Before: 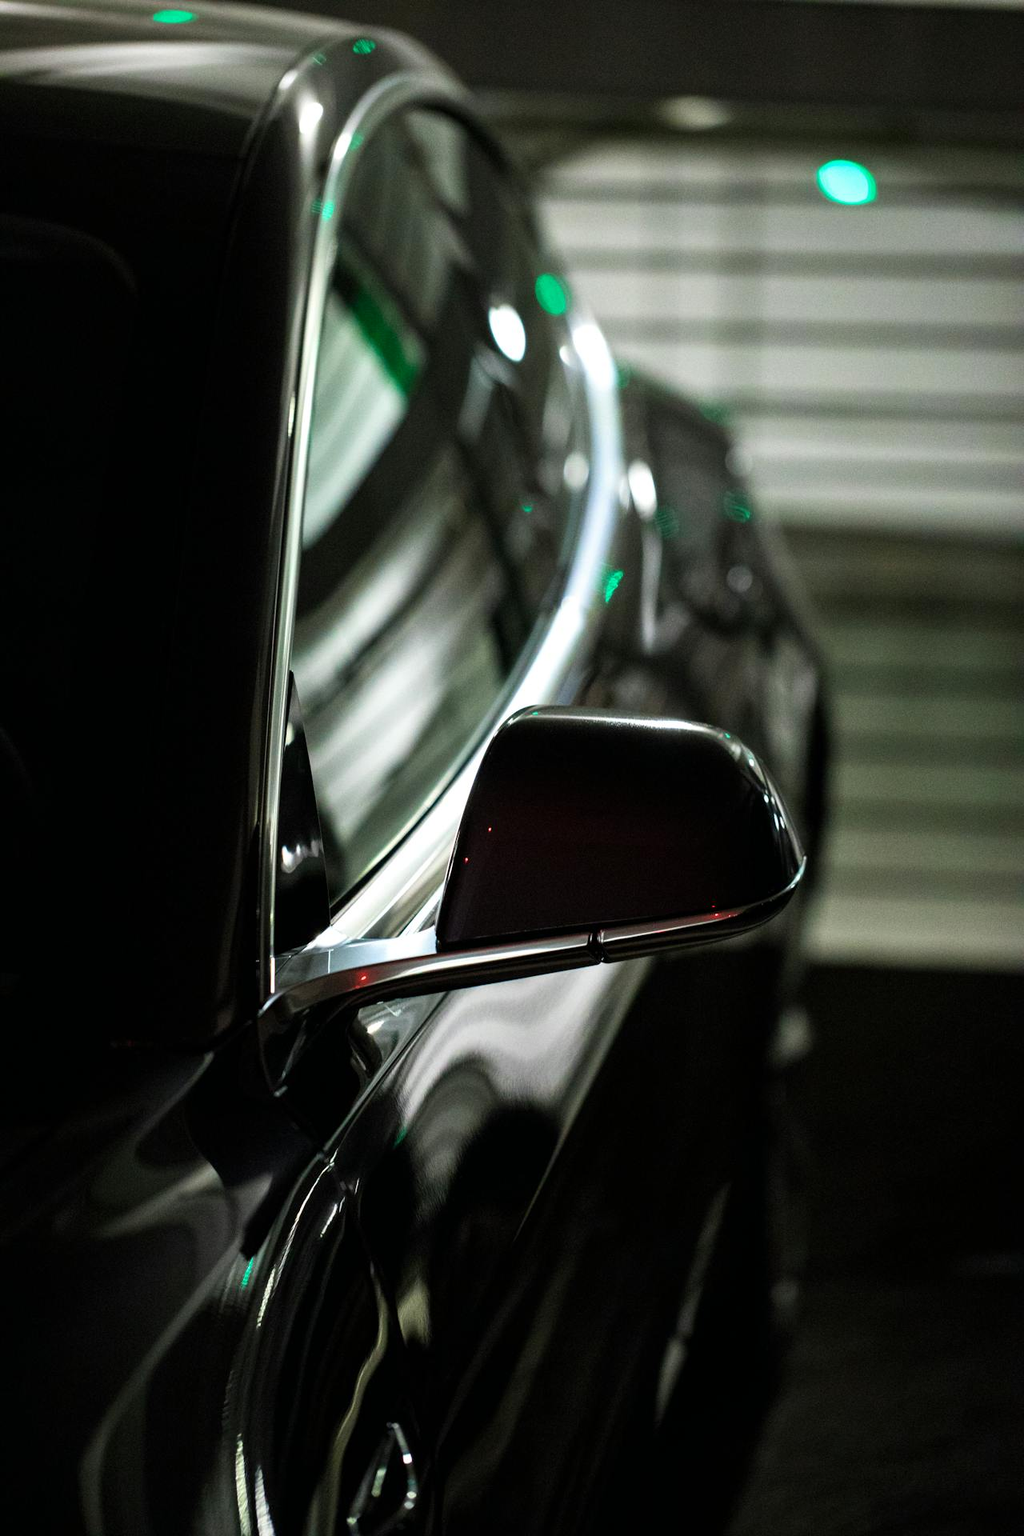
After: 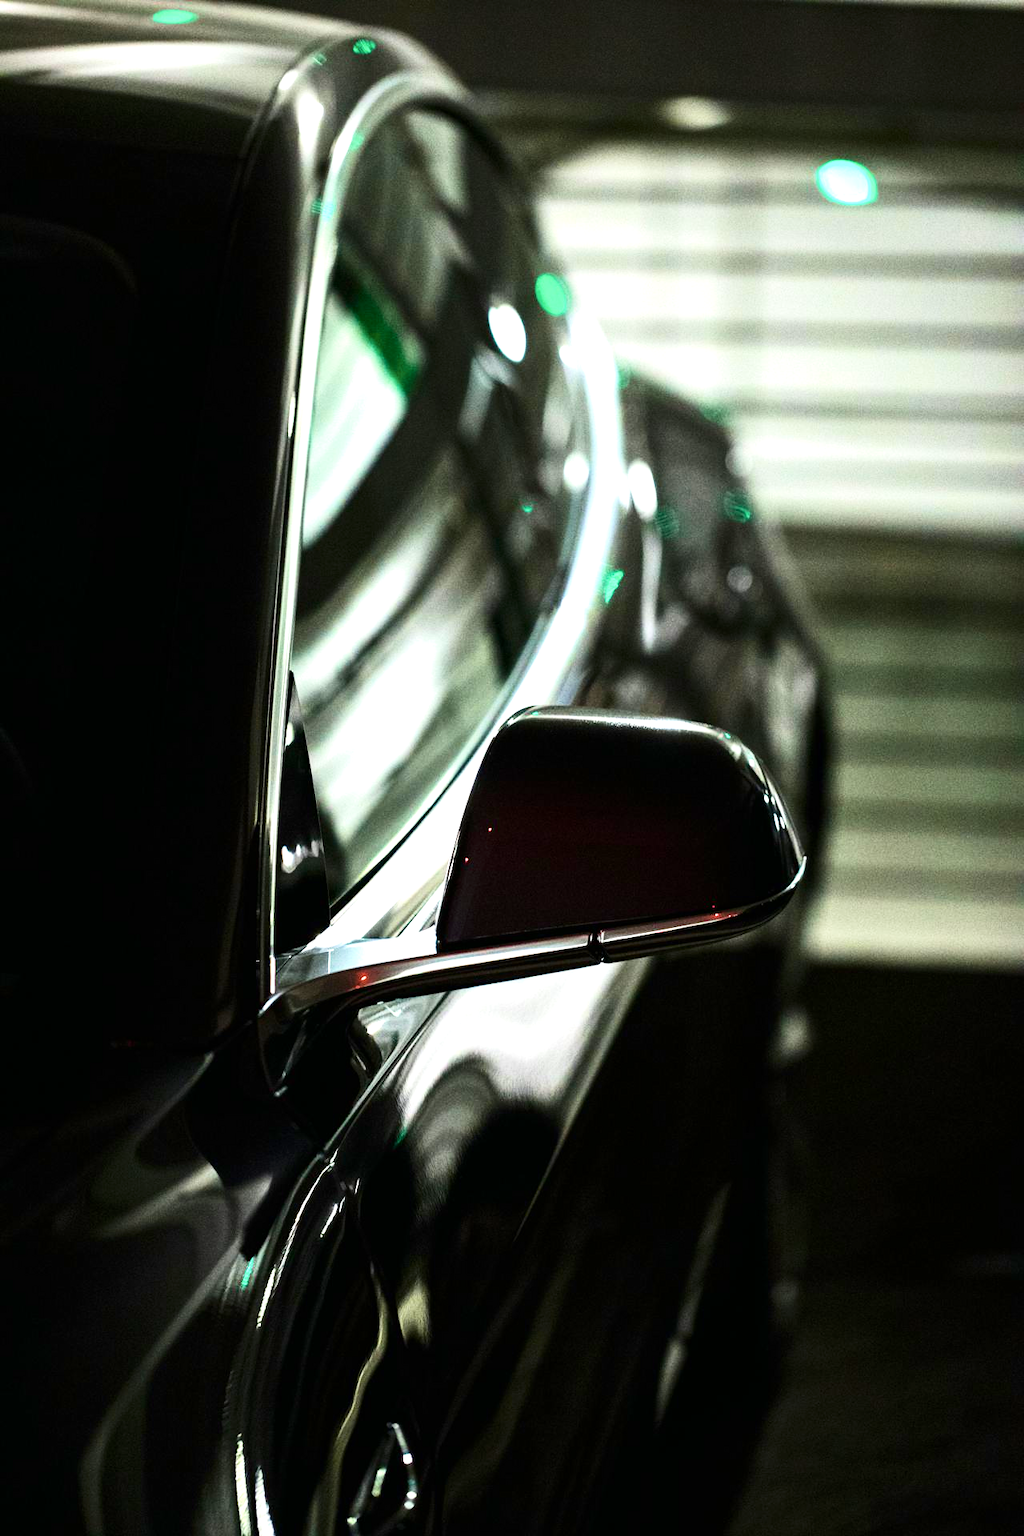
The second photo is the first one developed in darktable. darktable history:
color balance rgb: perceptual saturation grading › global saturation 29.858%
exposure: black level correction 0, exposure 1 EV, compensate highlight preservation false
velvia: on, module defaults
contrast brightness saturation: contrast 0.254, saturation -0.306
